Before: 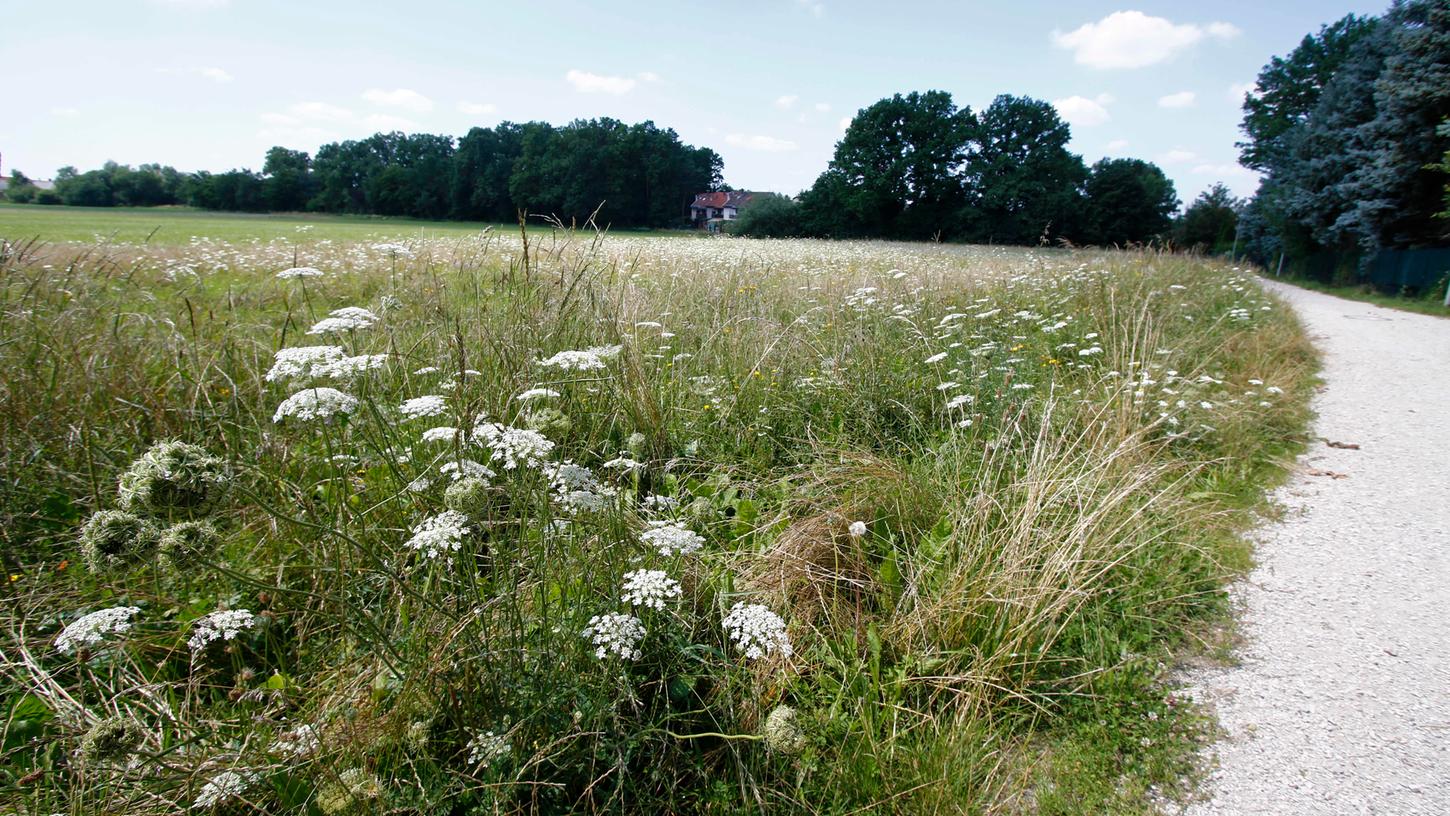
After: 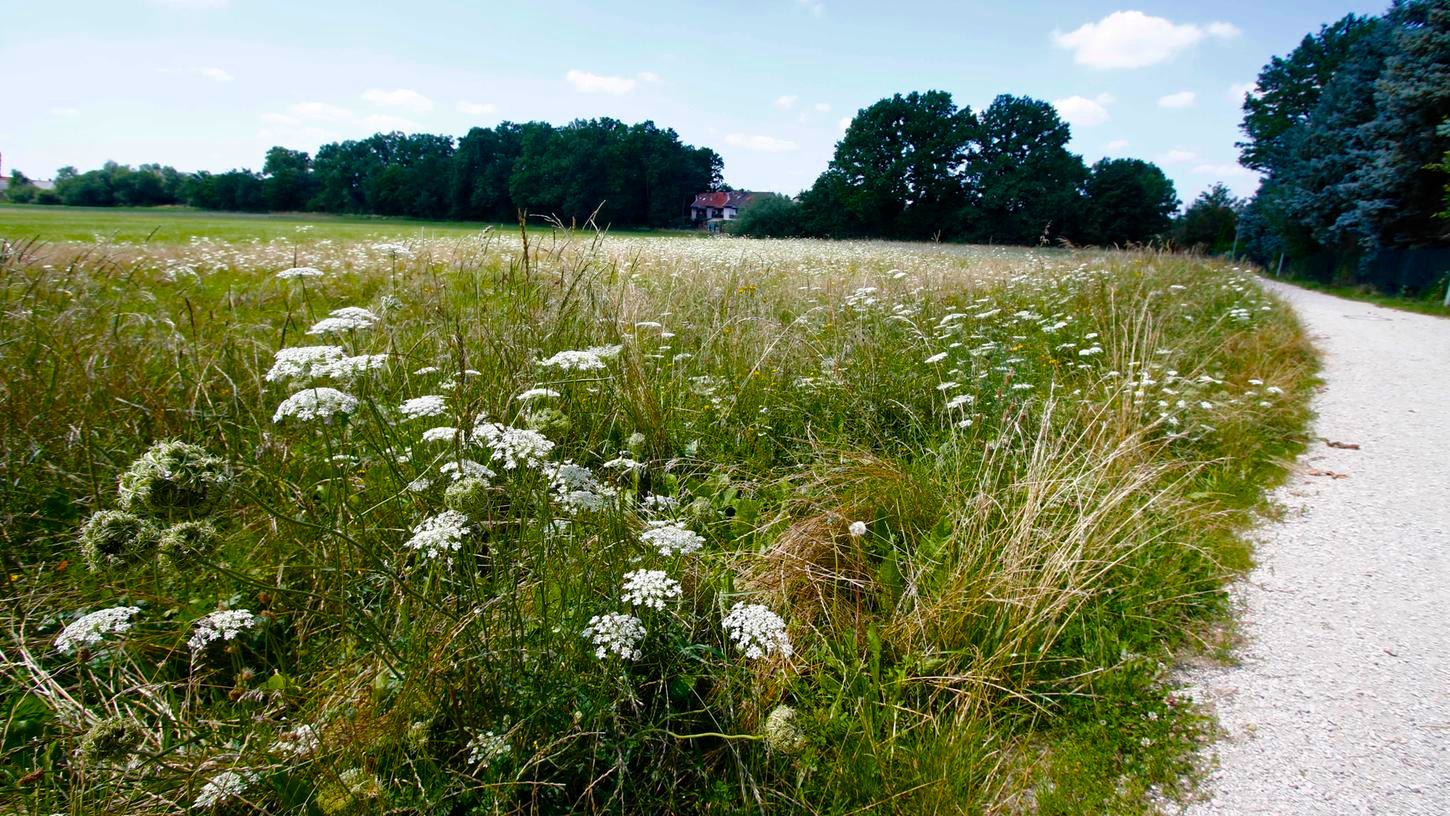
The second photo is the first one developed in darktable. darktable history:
color balance rgb: perceptual saturation grading › global saturation 29.974%, global vibrance 16.793%, saturation formula JzAzBz (2021)
